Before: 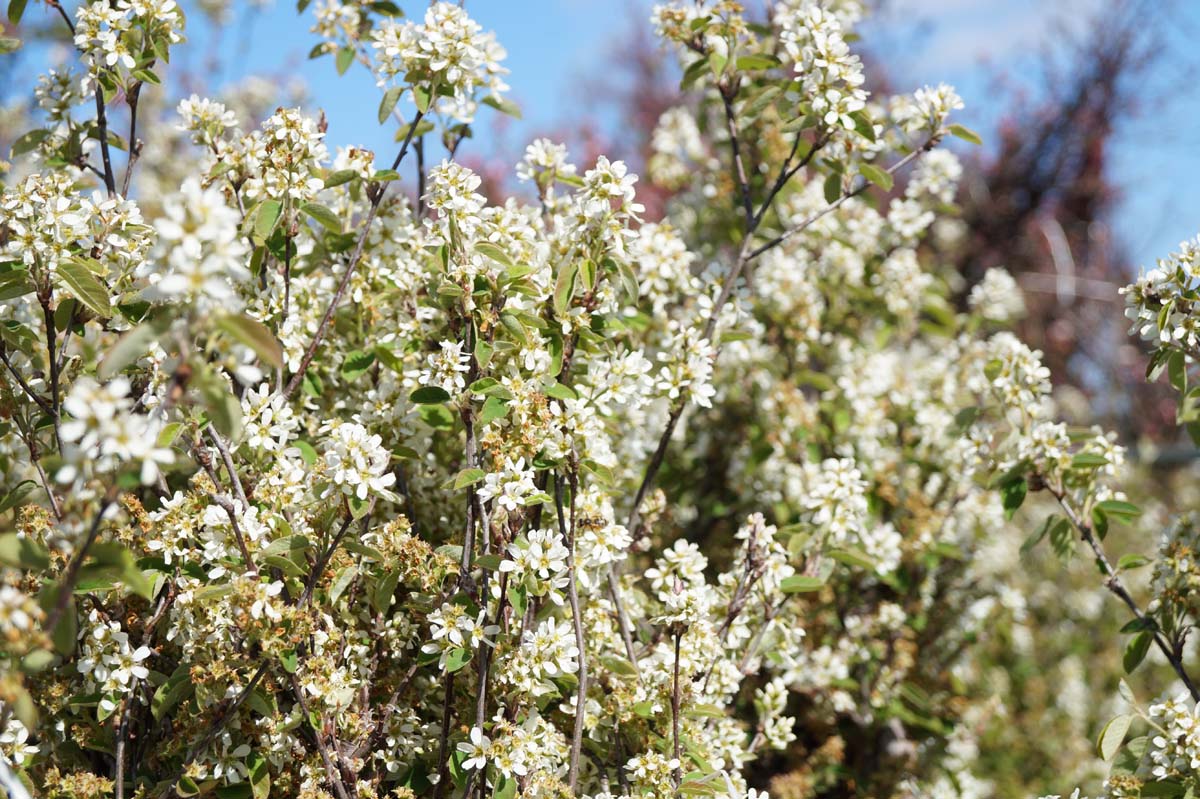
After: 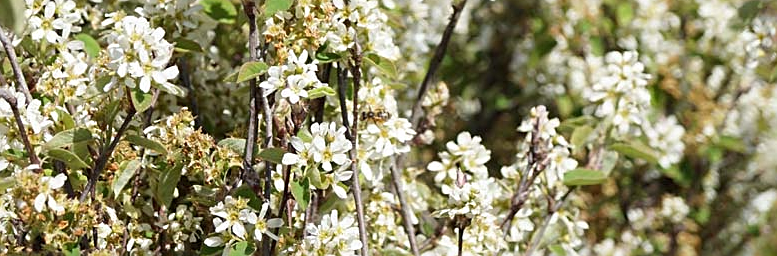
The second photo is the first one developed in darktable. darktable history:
crop: left 18.11%, top 50.953%, right 17.139%, bottom 16.912%
sharpen: on, module defaults
